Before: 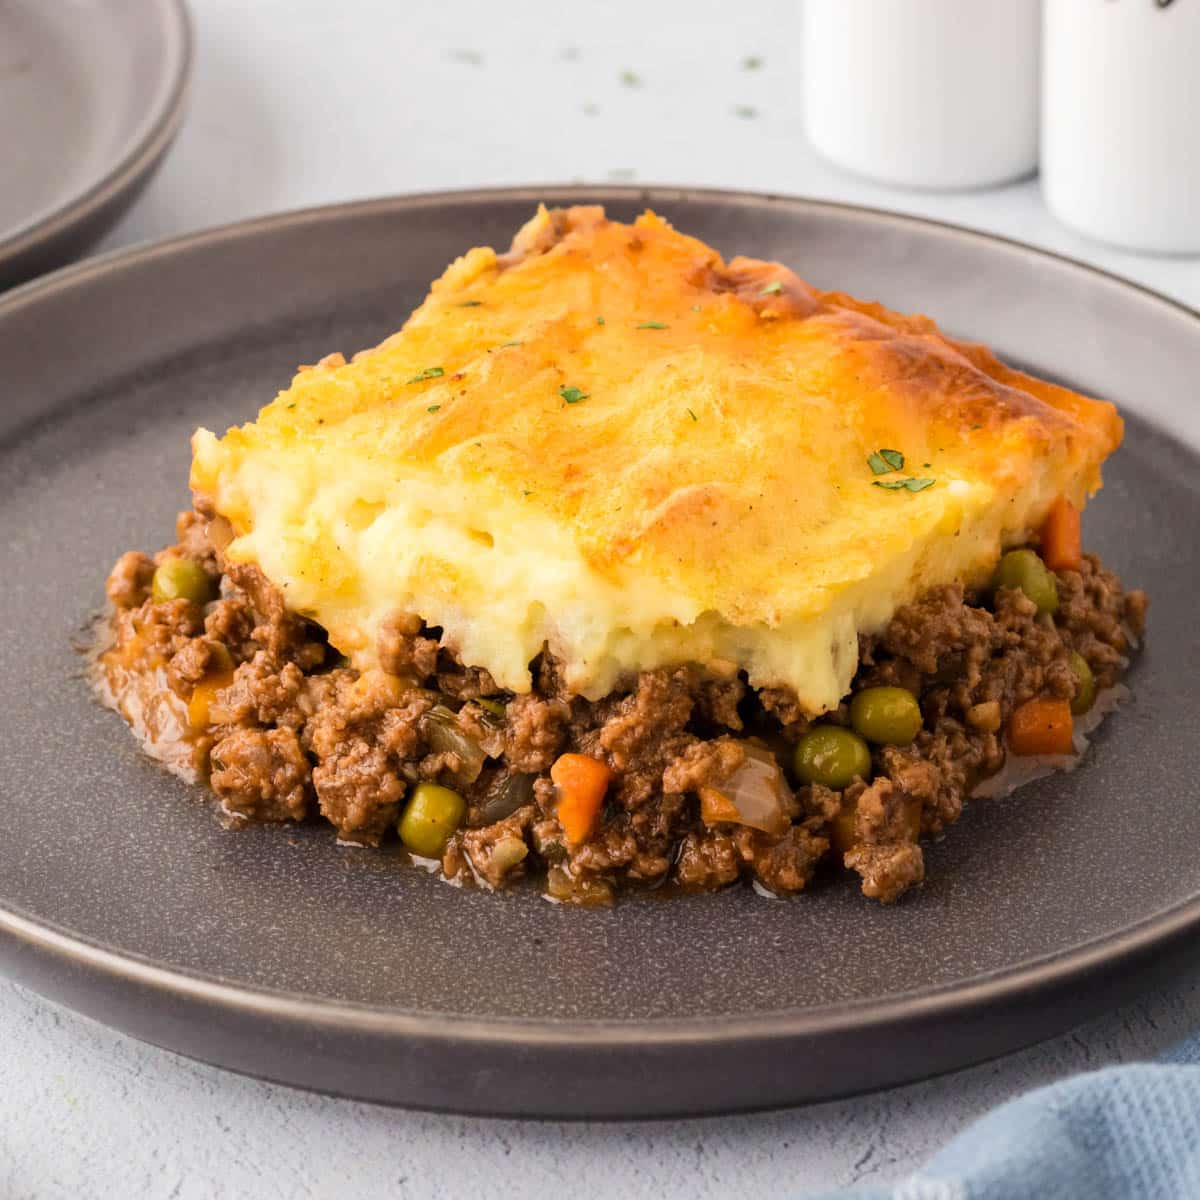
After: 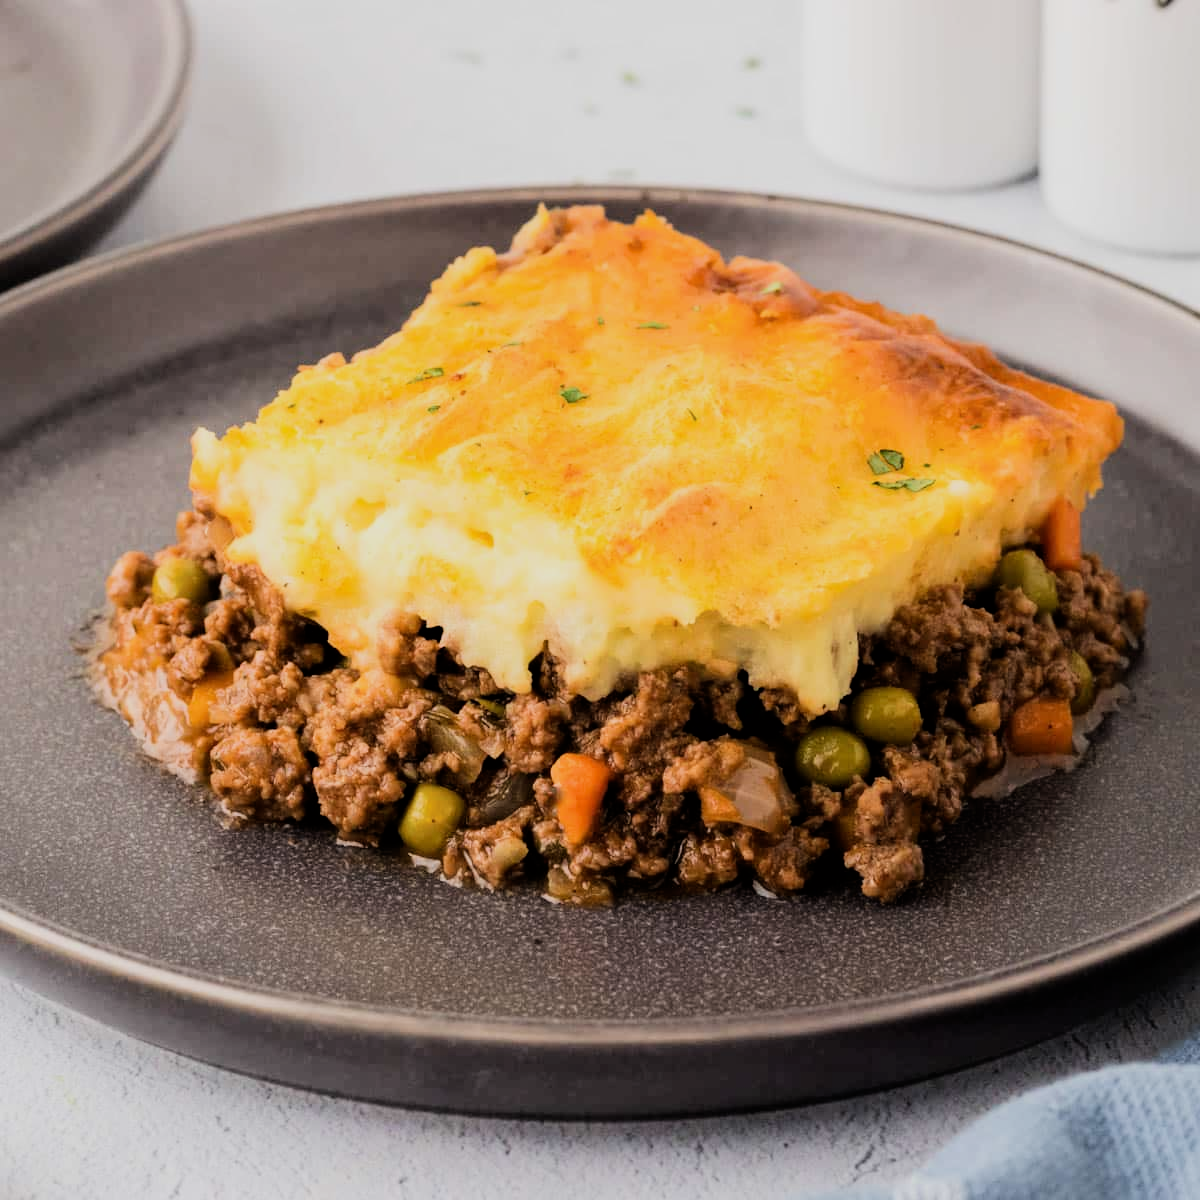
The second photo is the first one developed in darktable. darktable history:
filmic rgb: black relative exposure -7.49 EV, white relative exposure 4.99 EV, hardness 3.31, contrast 1.296
